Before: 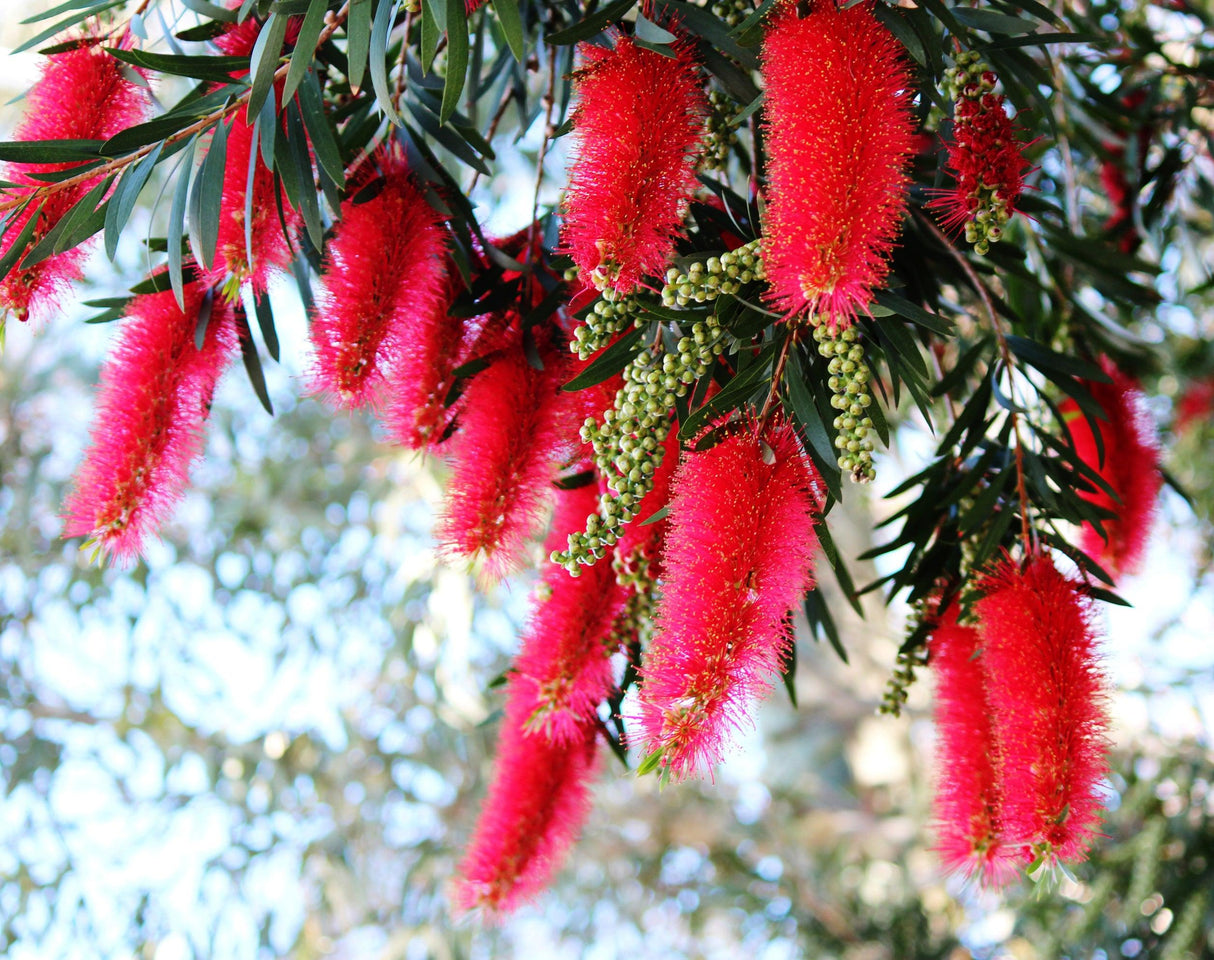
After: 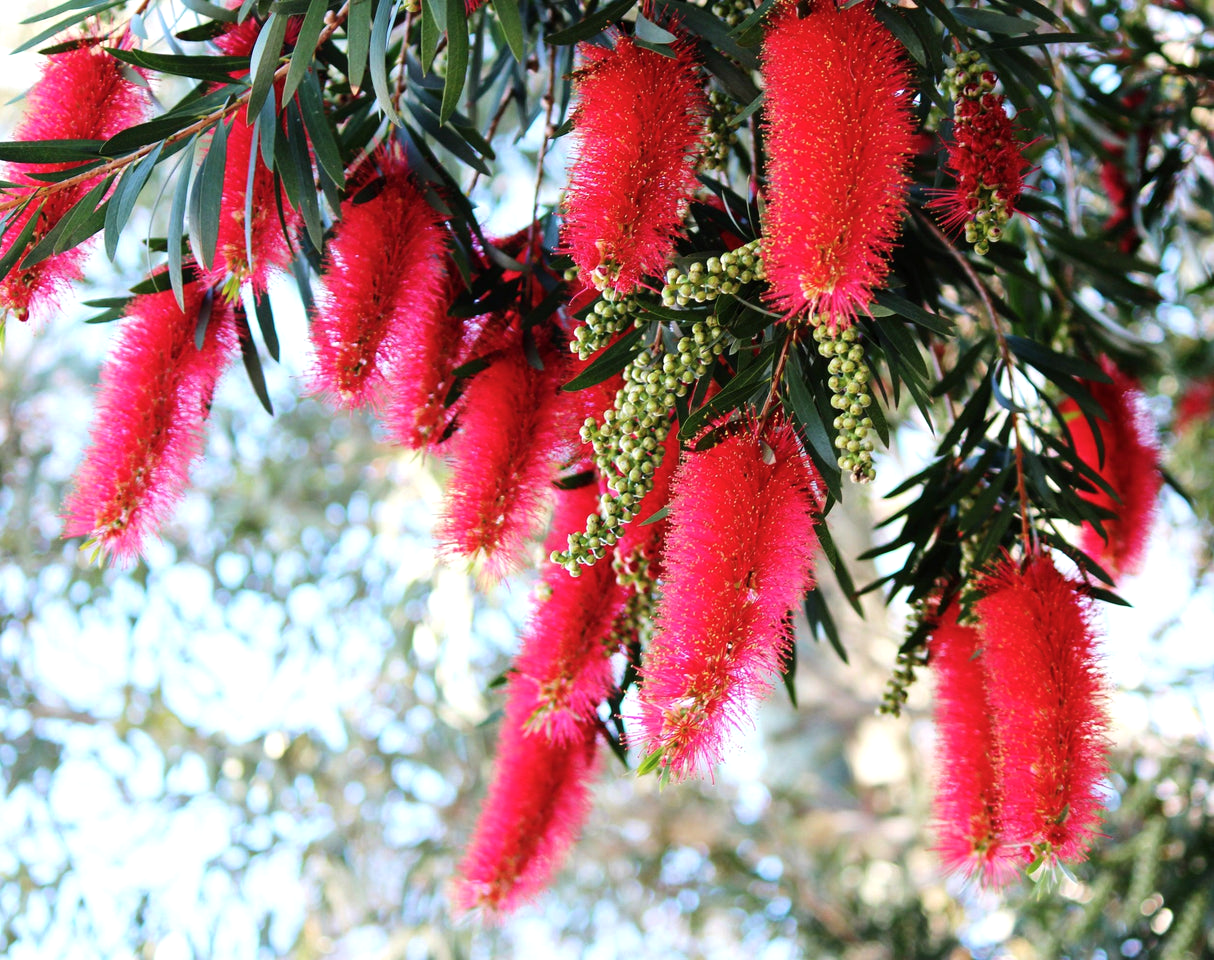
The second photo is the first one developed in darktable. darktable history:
color balance rgb: shadows lift › chroma 1.334%, shadows lift › hue 257.49°, highlights gain › luminance 14.524%, perceptual saturation grading › global saturation -3.59%
